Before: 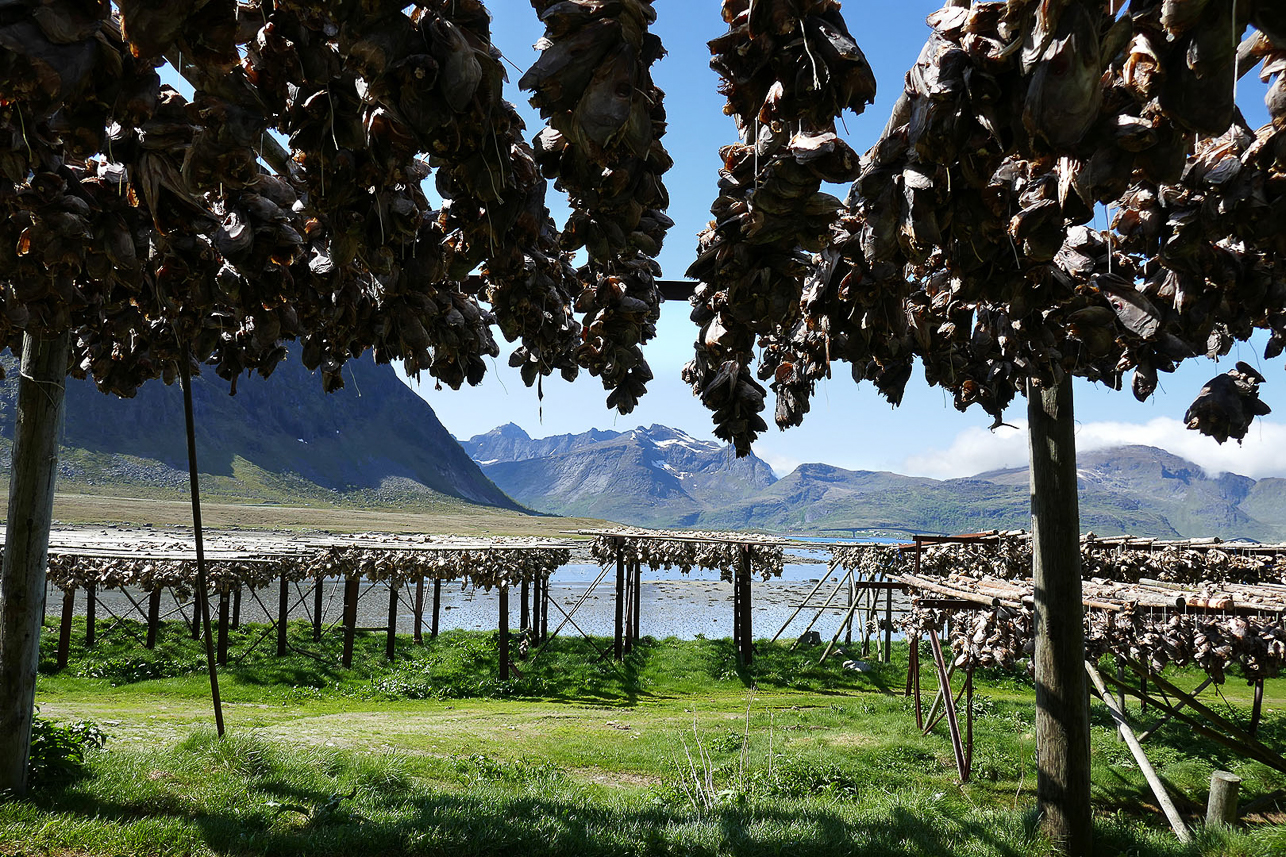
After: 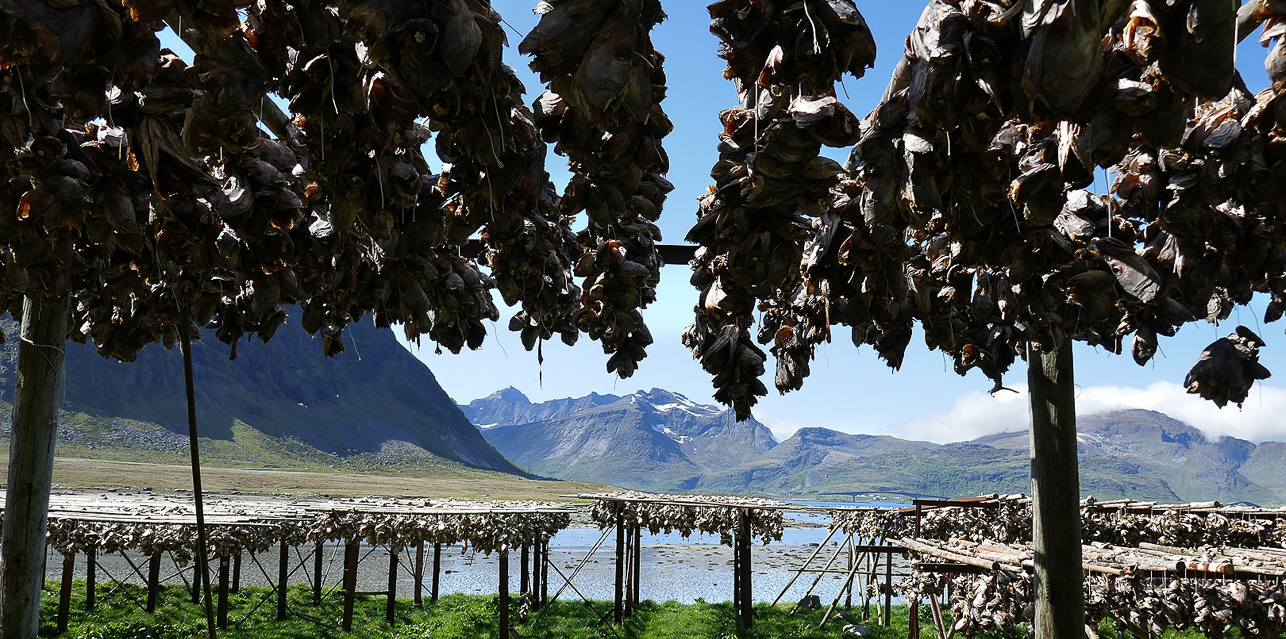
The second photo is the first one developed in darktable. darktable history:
crop: top 4.205%, bottom 21.133%
